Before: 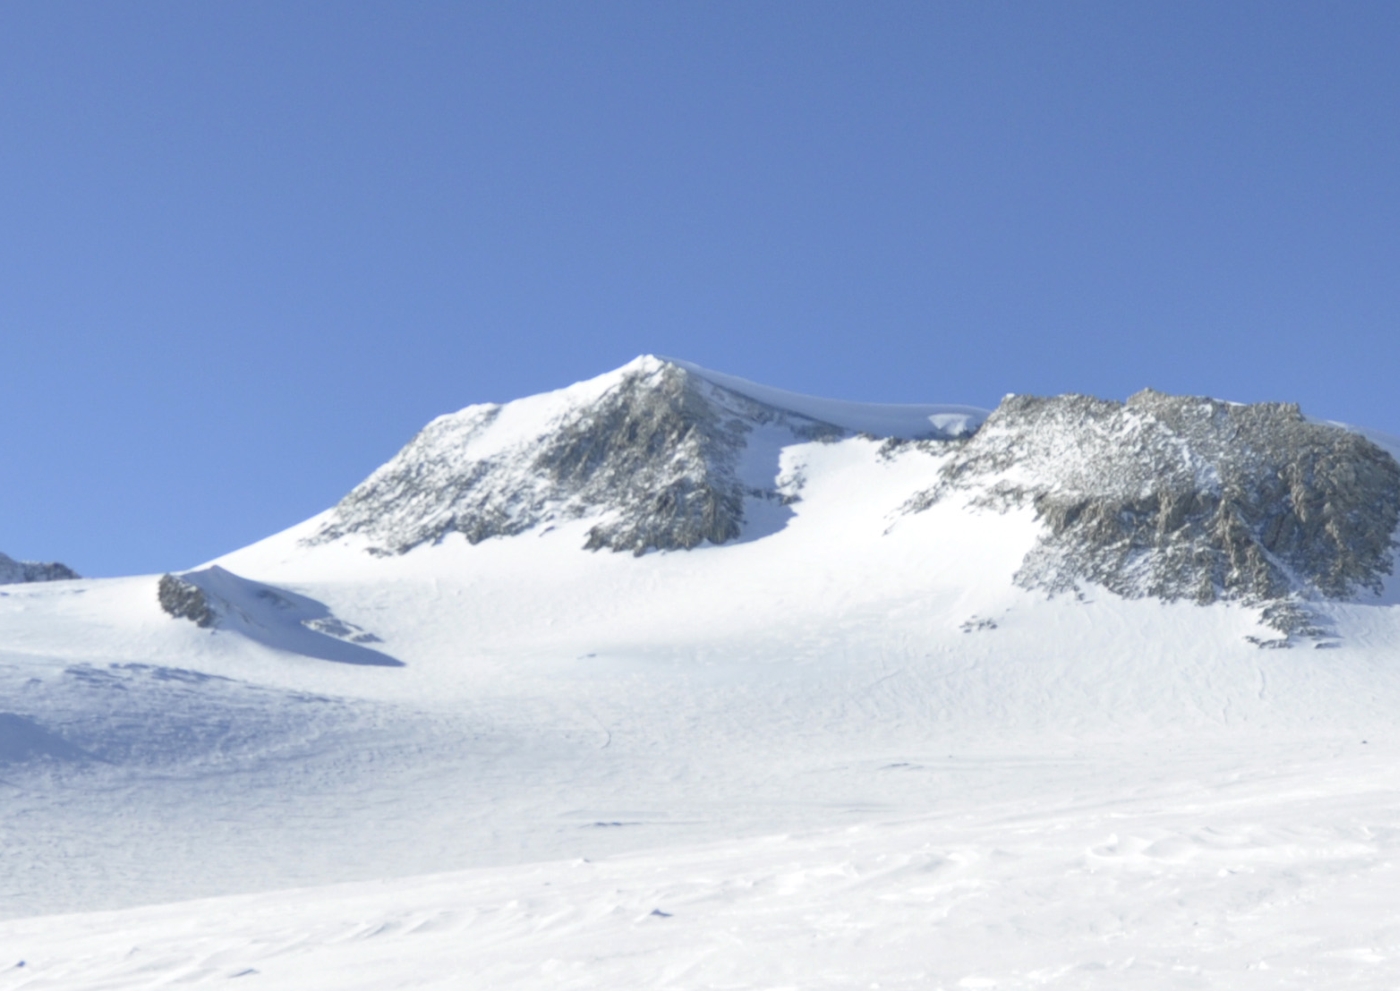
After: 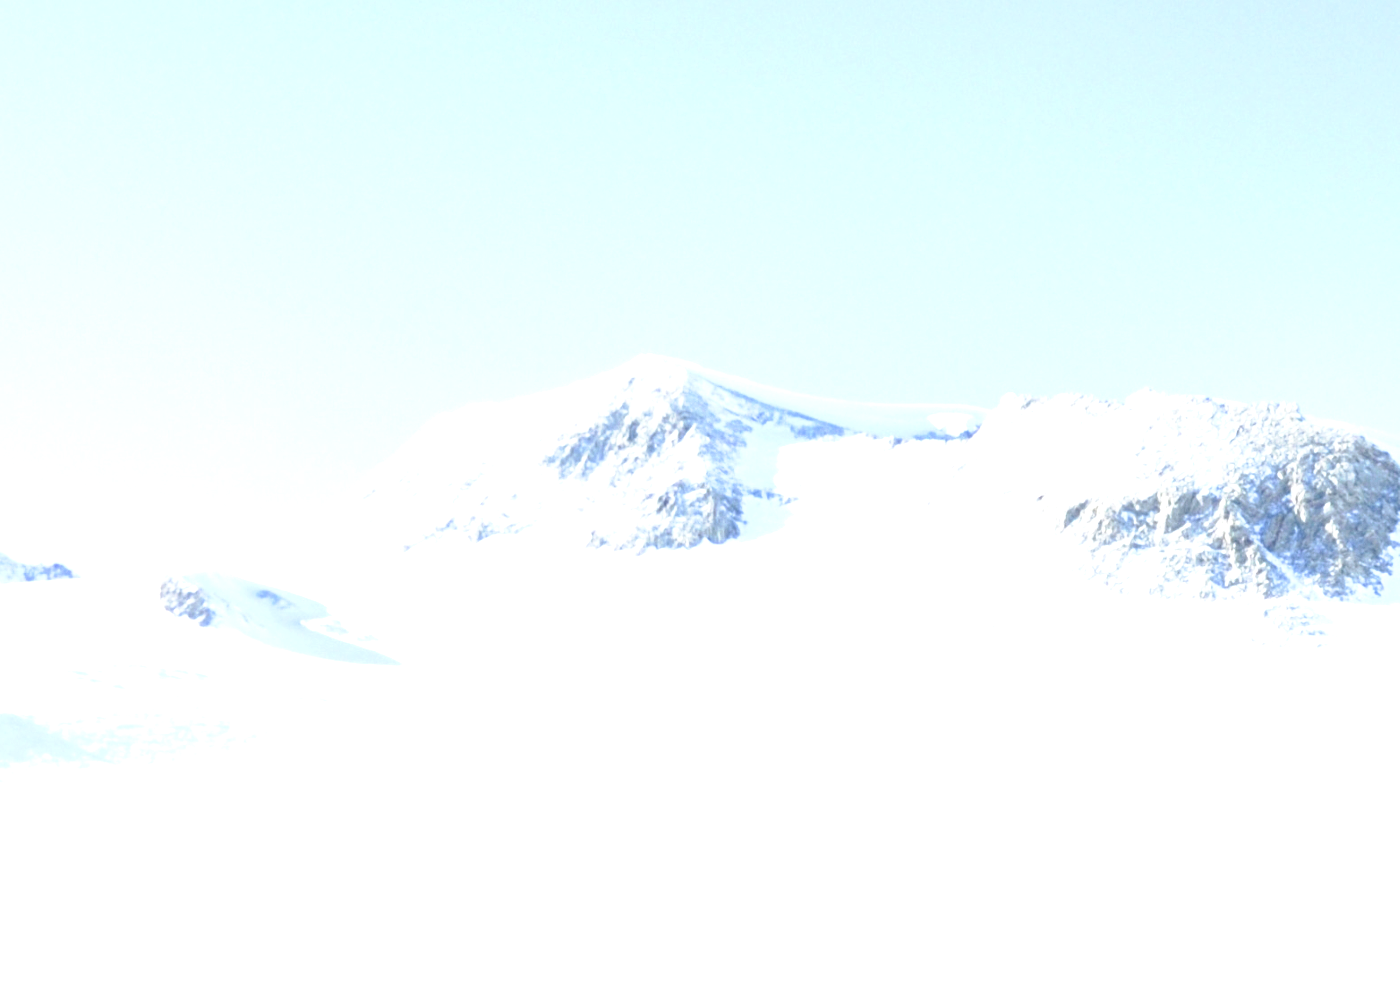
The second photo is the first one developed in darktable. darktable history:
tone curve: curves: ch0 [(0, 0) (0.003, 0.004) (0.011, 0.008) (0.025, 0.012) (0.044, 0.02) (0.069, 0.028) (0.1, 0.034) (0.136, 0.059) (0.177, 0.1) (0.224, 0.151) (0.277, 0.203) (0.335, 0.266) (0.399, 0.344) (0.468, 0.414) (0.543, 0.507) (0.623, 0.602) (0.709, 0.704) (0.801, 0.804) (0.898, 0.927) (1, 1)], preserve colors none
exposure: black level correction 0, exposure 2.136 EV, compensate exposure bias true, compensate highlight preservation false
